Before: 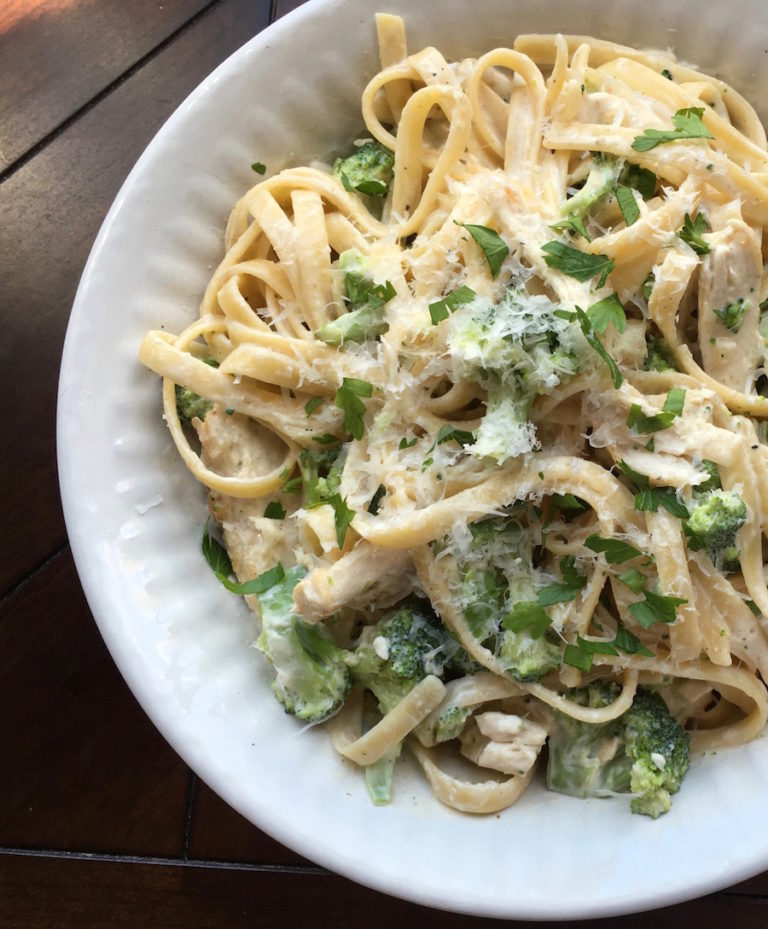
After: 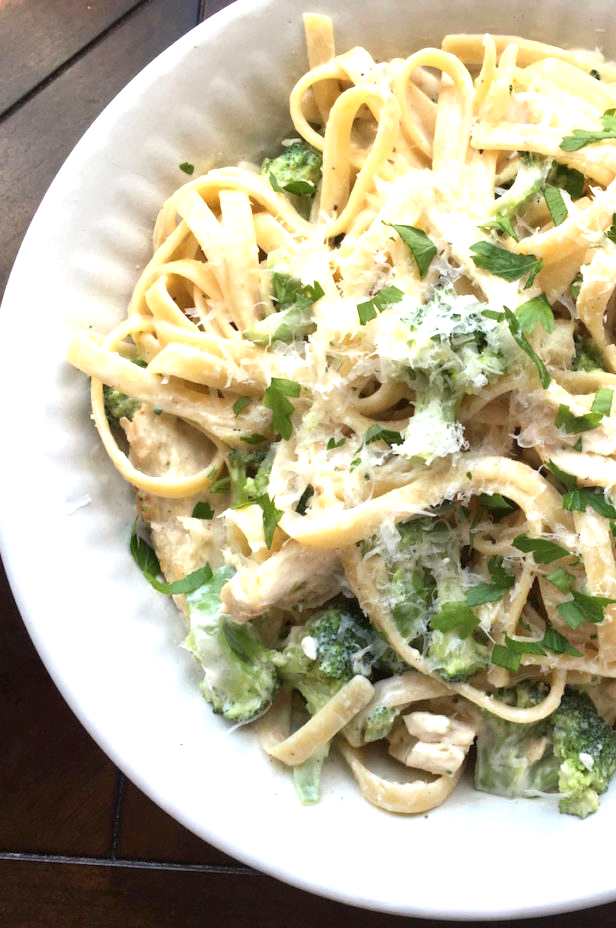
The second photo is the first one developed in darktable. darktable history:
crop and rotate: left 9.474%, right 10.21%
exposure: exposure 0.742 EV, compensate exposure bias true, compensate highlight preservation false
